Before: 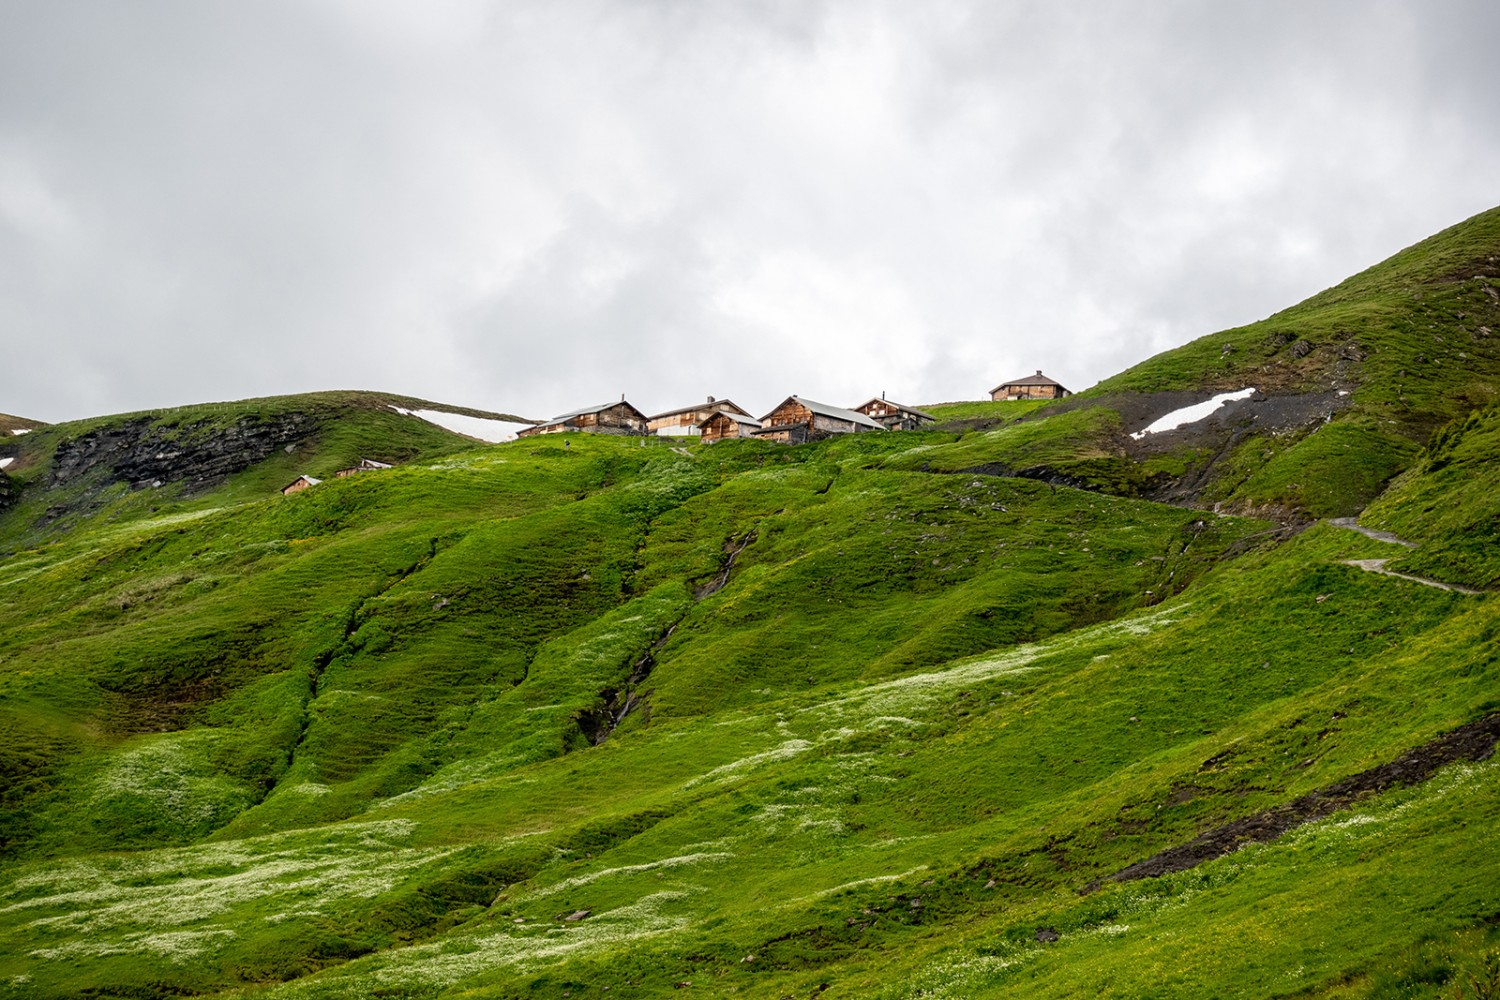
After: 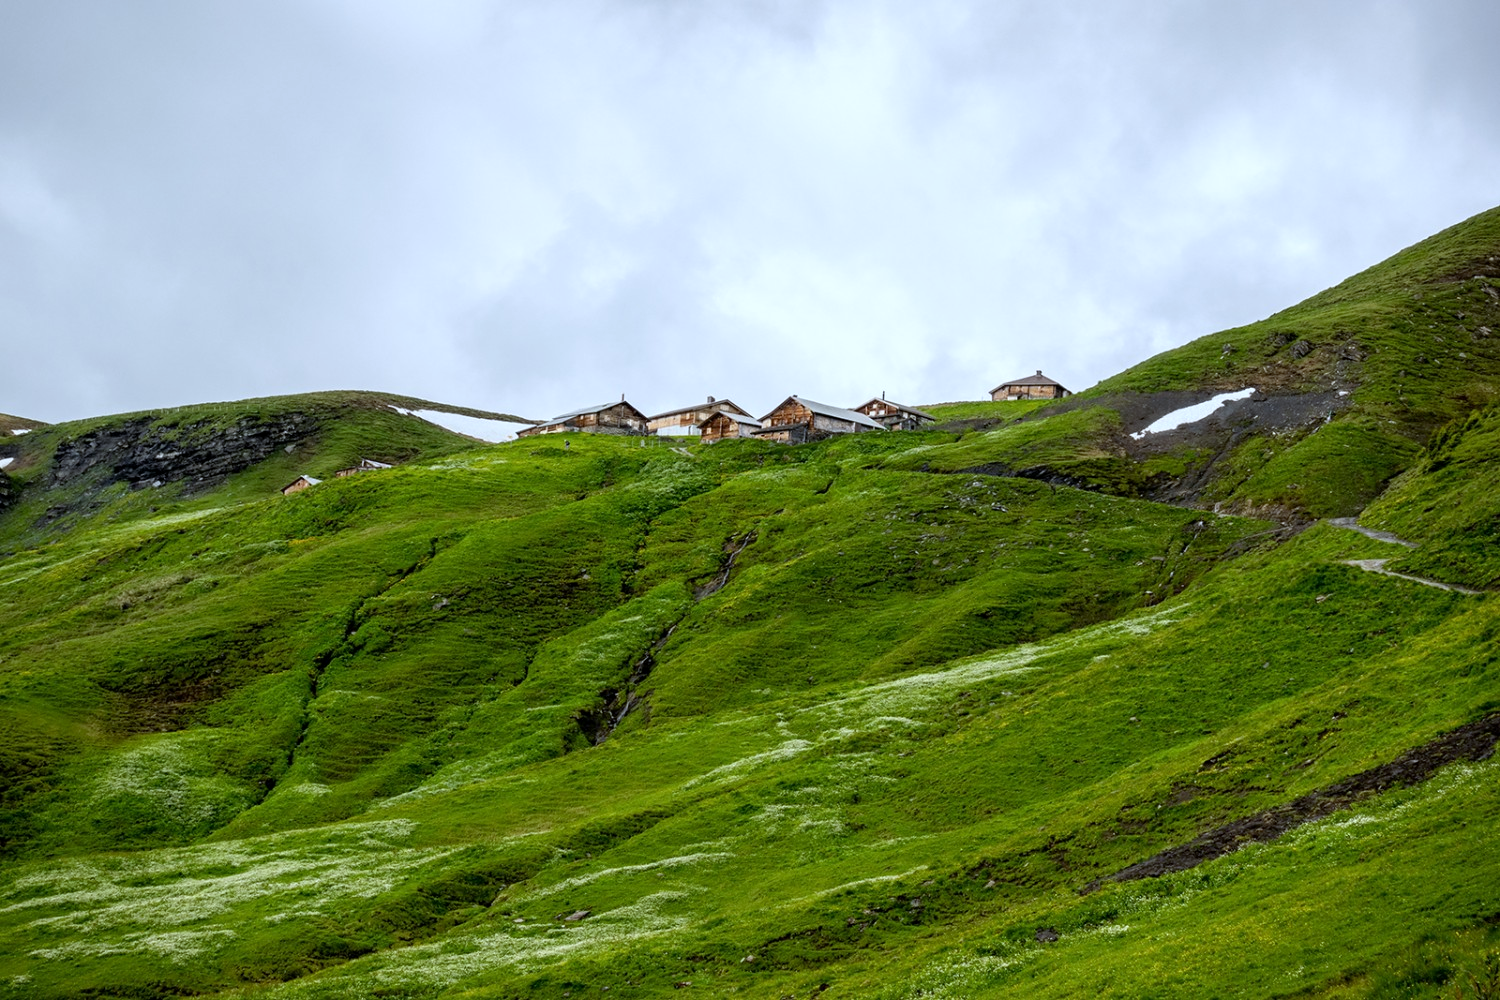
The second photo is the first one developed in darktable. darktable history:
white balance: red 0.924, blue 1.095
exposure: black level correction 0.001, compensate highlight preservation false
